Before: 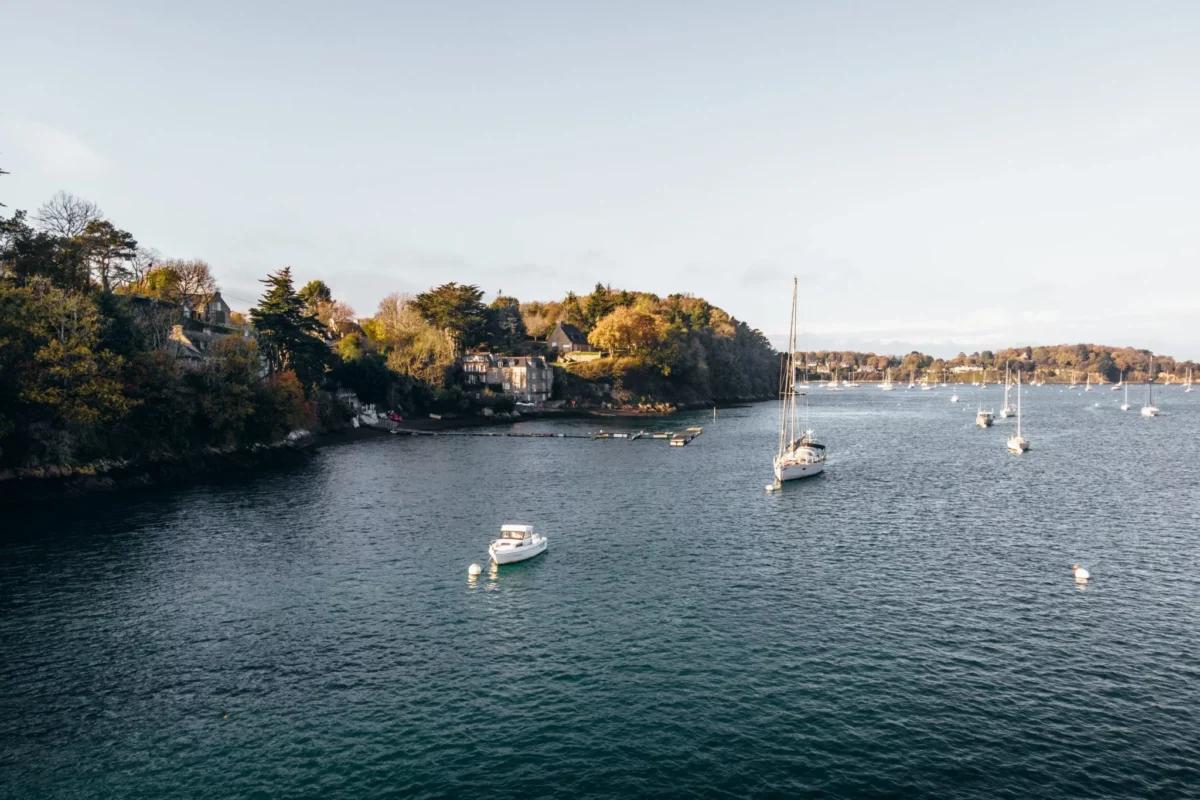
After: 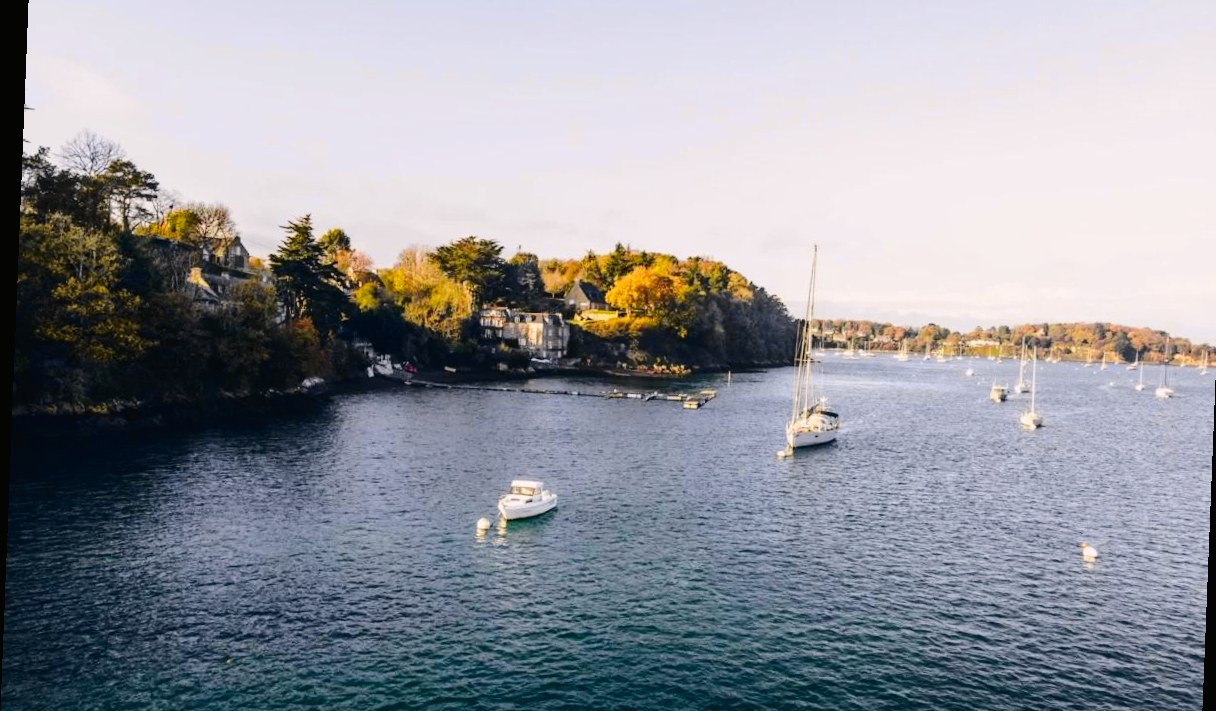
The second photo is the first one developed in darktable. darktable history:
rotate and perspective: rotation 2.27°, automatic cropping off
tone curve: curves: ch0 [(0, 0.01) (0.097, 0.07) (0.204, 0.173) (0.447, 0.517) (0.539, 0.624) (0.733, 0.791) (0.879, 0.898) (1, 0.98)]; ch1 [(0, 0) (0.393, 0.415) (0.447, 0.448) (0.485, 0.494) (0.523, 0.509) (0.545, 0.544) (0.574, 0.578) (0.648, 0.674) (1, 1)]; ch2 [(0, 0) (0.369, 0.388) (0.449, 0.431) (0.499, 0.5) (0.521, 0.517) (0.53, 0.54) (0.564, 0.569) (0.674, 0.735) (1, 1)], color space Lab, independent channels, preserve colors none
color correction: highlights a* 3.22, highlights b* 1.93, saturation 1.19
crop: top 7.625%, bottom 8.027%
